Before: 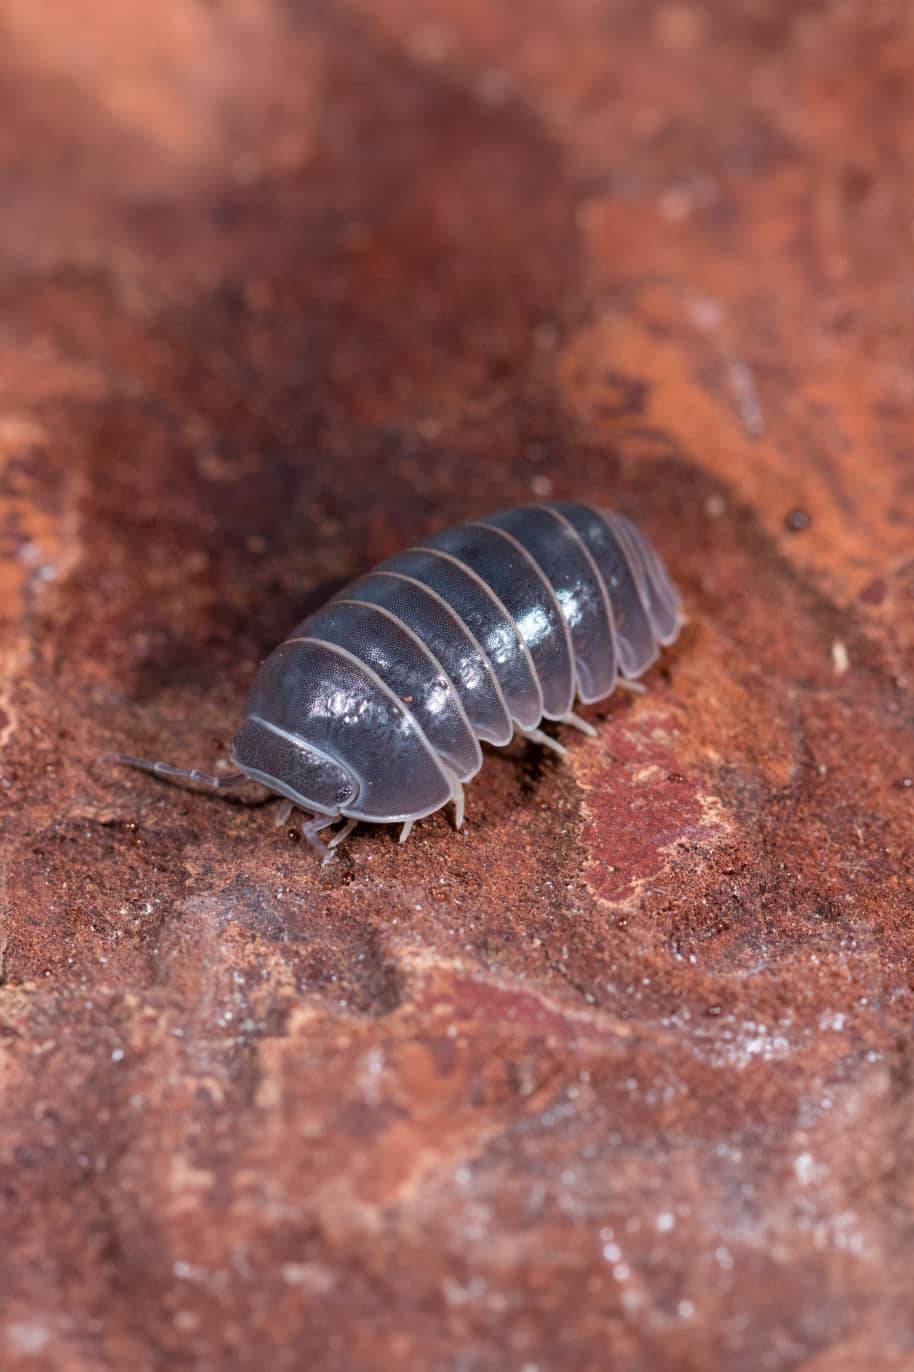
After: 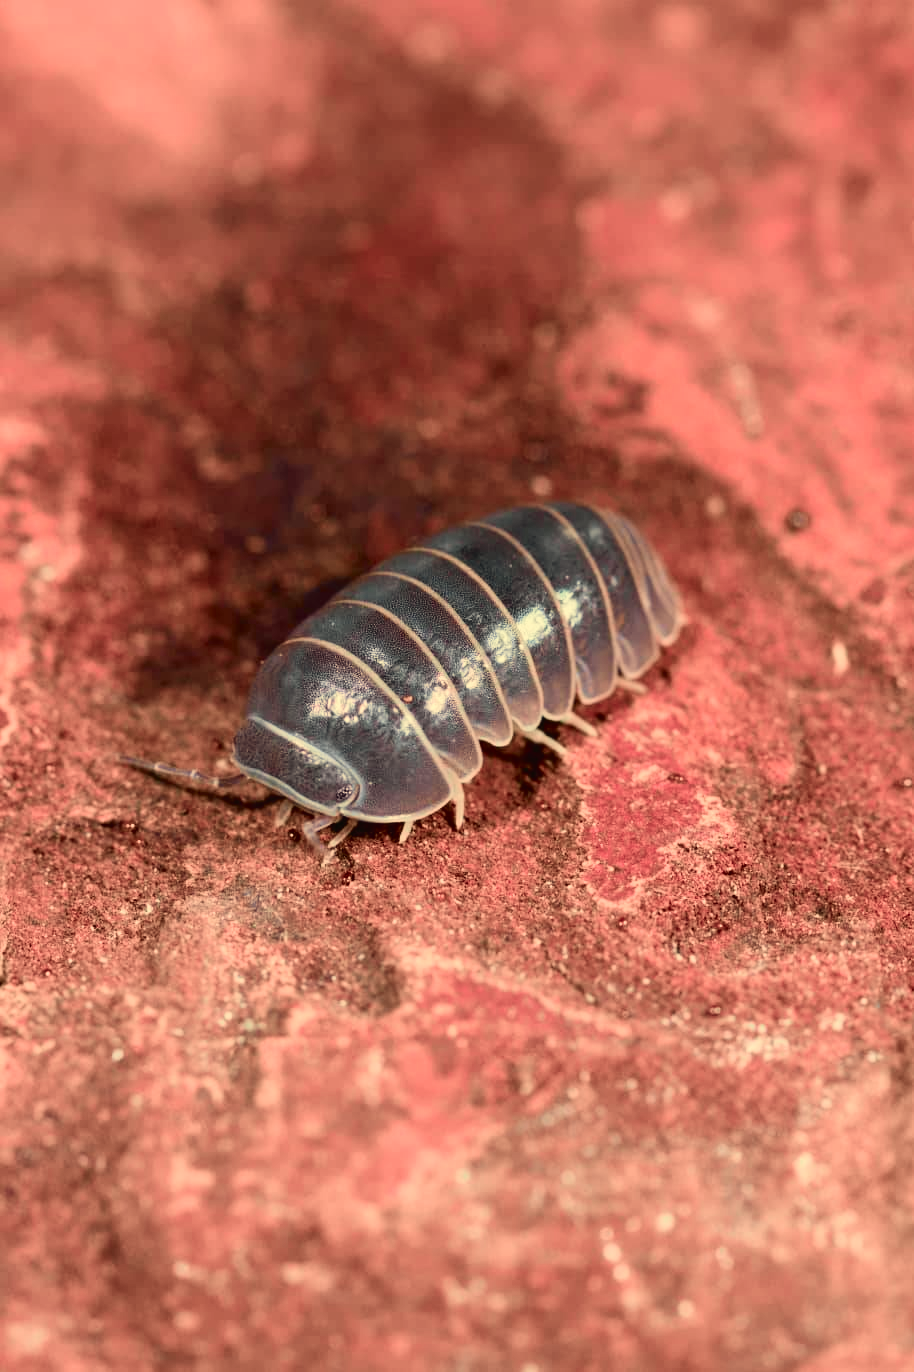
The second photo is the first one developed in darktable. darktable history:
tone curve: curves: ch0 [(0, 0.023) (0.113, 0.081) (0.204, 0.197) (0.498, 0.608) (0.709, 0.819) (0.984, 0.961)]; ch1 [(0, 0) (0.172, 0.123) (0.317, 0.272) (0.414, 0.382) (0.476, 0.479) (0.505, 0.501) (0.528, 0.54) (0.618, 0.647) (0.709, 0.764) (1, 1)]; ch2 [(0, 0) (0.411, 0.424) (0.492, 0.502) (0.521, 0.521) (0.55, 0.576) (0.686, 0.638) (1, 1)], color space Lab, independent channels, preserve colors none
white balance: red 1.08, blue 0.791
